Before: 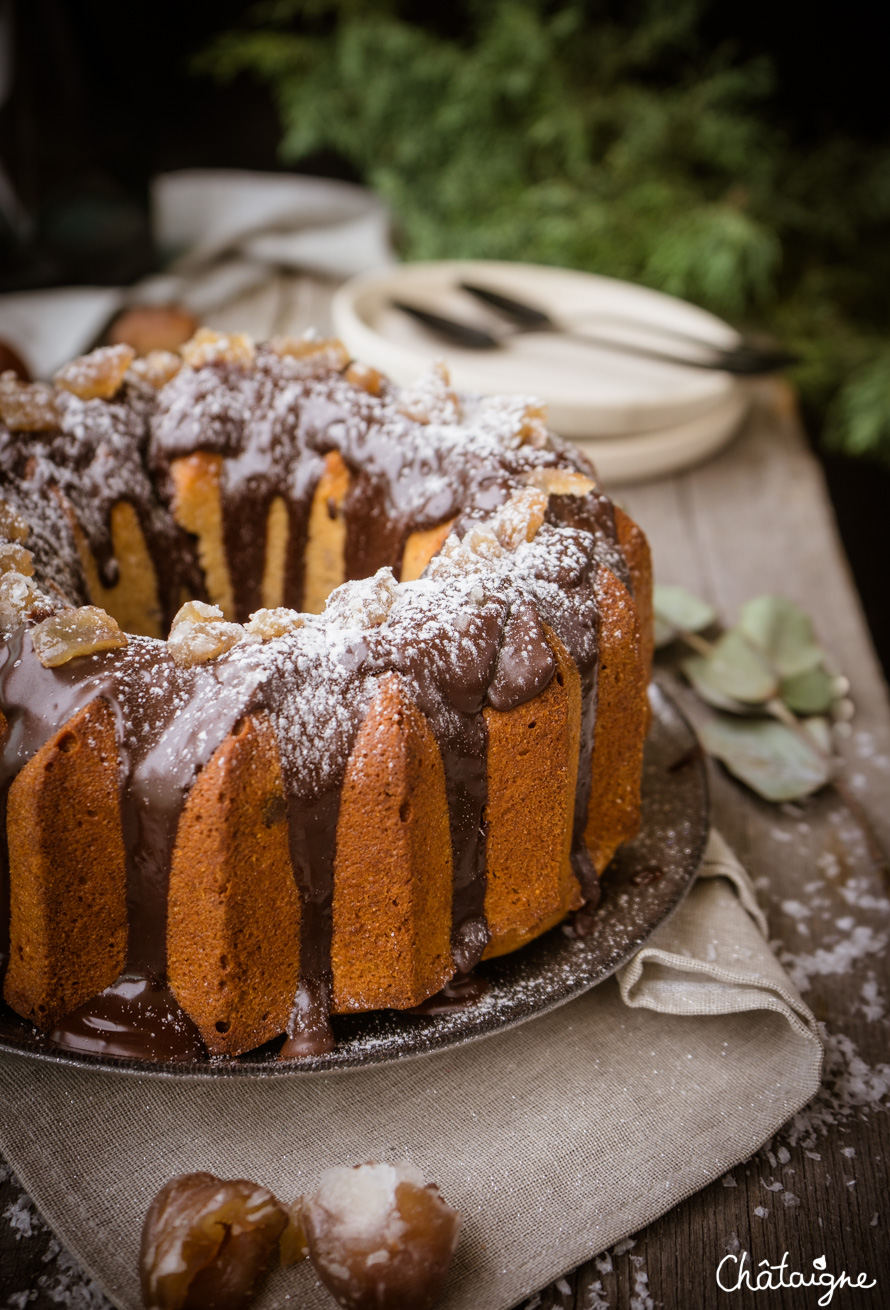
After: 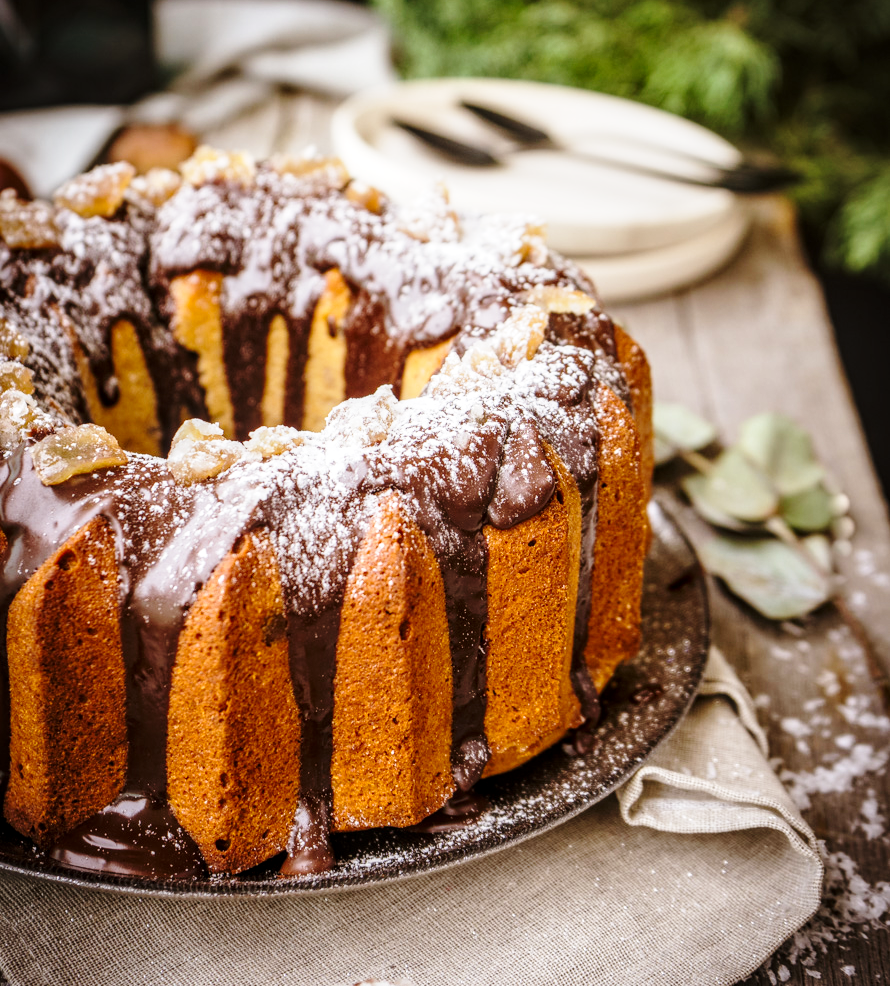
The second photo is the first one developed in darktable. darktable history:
base curve: curves: ch0 [(0, 0) (0.028, 0.03) (0.121, 0.232) (0.46, 0.748) (0.859, 0.968) (1, 1)], preserve colors none
crop: top 13.903%, bottom 10.823%
local contrast: on, module defaults
